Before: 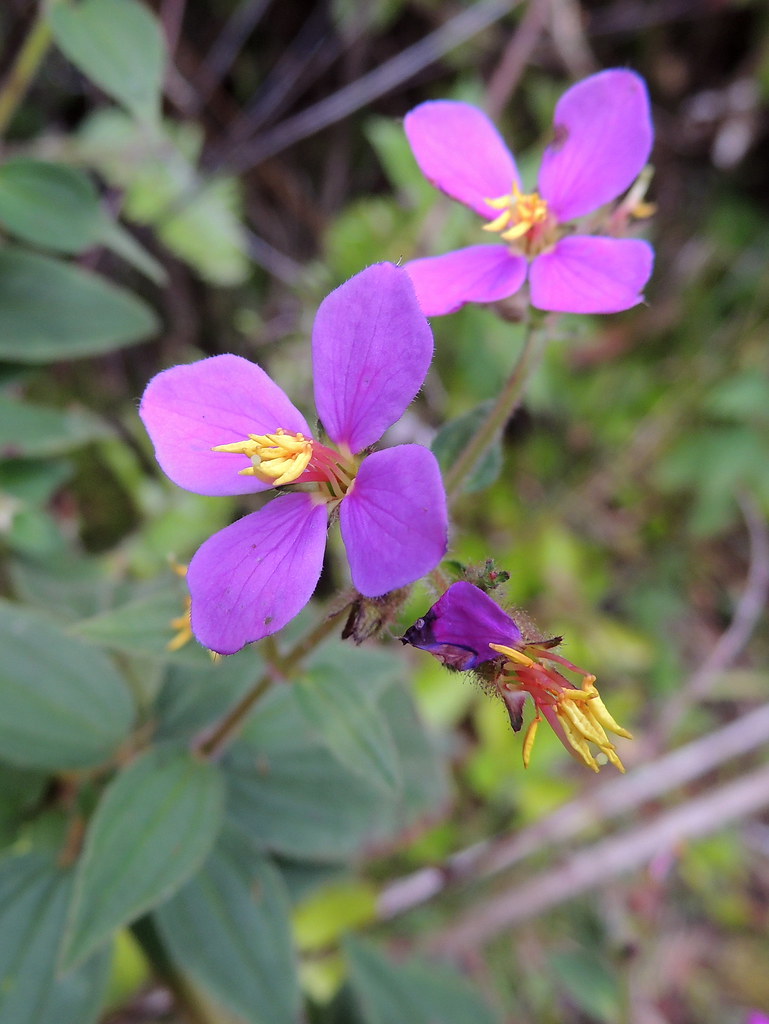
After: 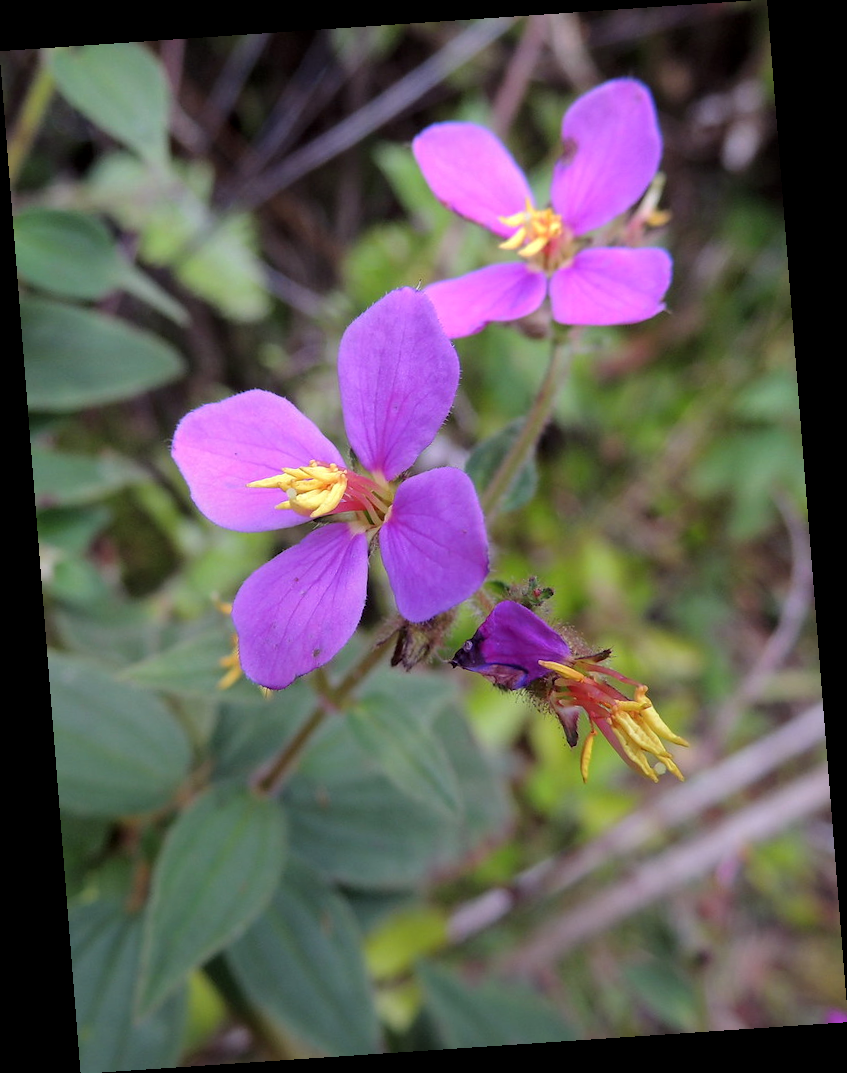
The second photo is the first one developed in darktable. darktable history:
graduated density: rotation -180°, offset 27.42
local contrast: highlights 100%, shadows 100%, detail 120%, midtone range 0.2
white balance: emerald 1
rotate and perspective: rotation -4.2°, shear 0.006, automatic cropping off
